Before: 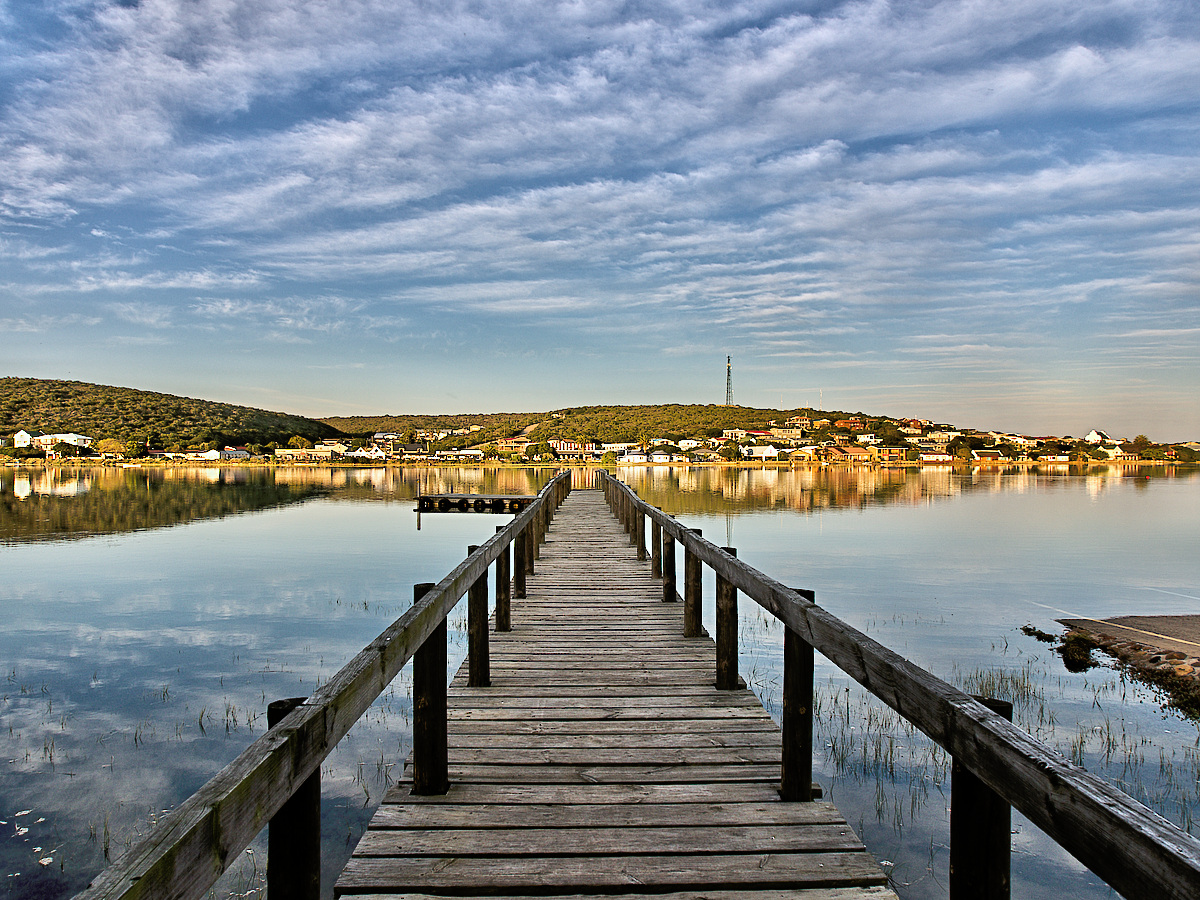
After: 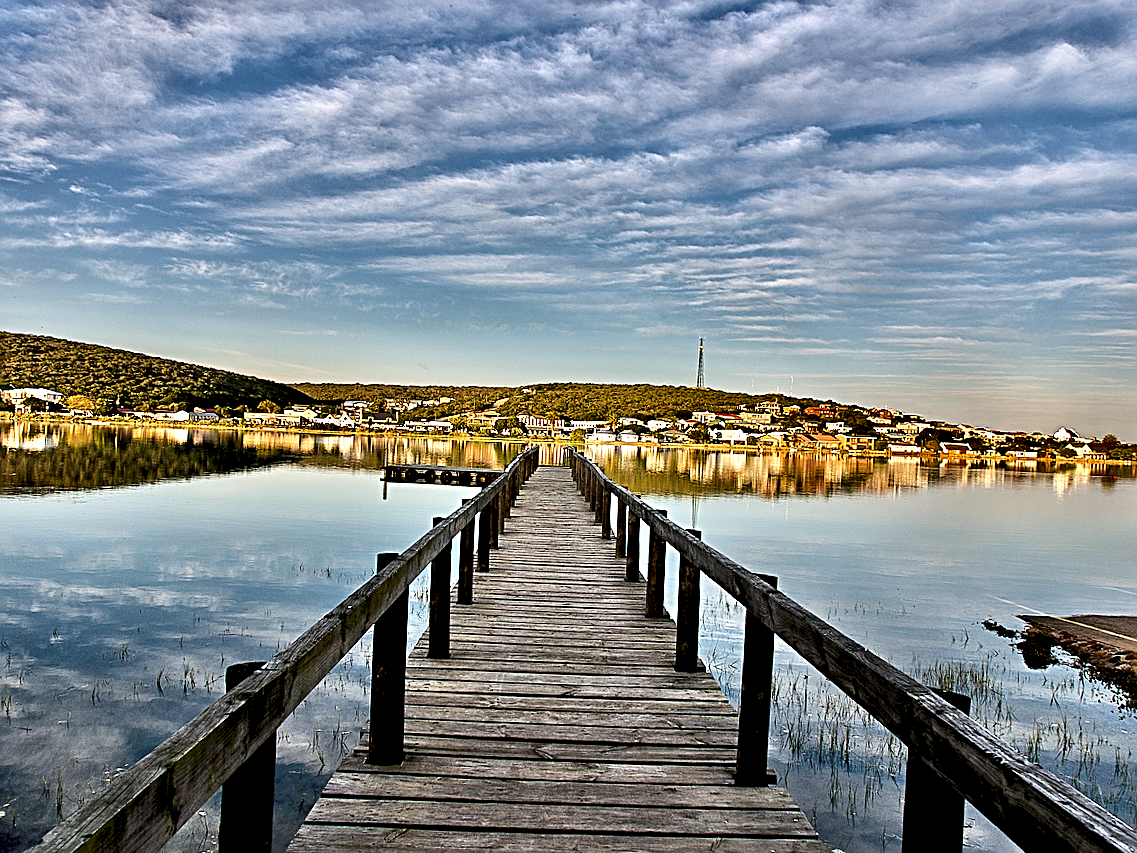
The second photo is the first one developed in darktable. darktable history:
exposure: exposure -0.151 EV, compensate highlight preservation false
sharpen: on, module defaults
crop and rotate: angle -2.38°
contrast equalizer: octaves 7, y [[0.6 ×6], [0.55 ×6], [0 ×6], [0 ×6], [0 ×6]]
